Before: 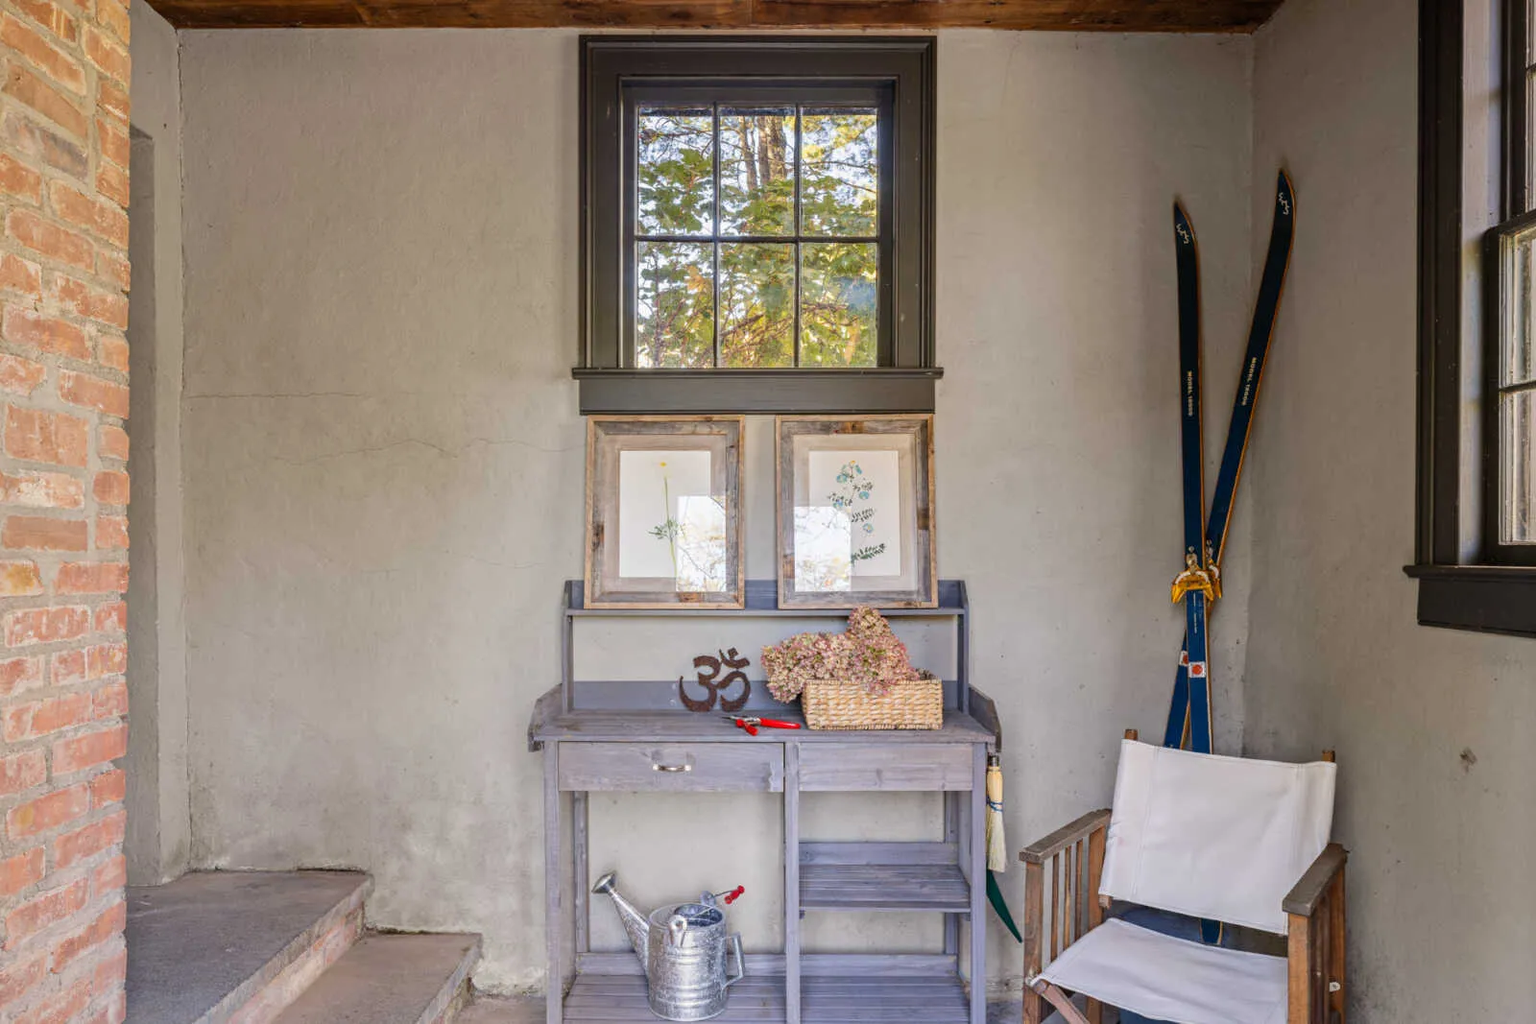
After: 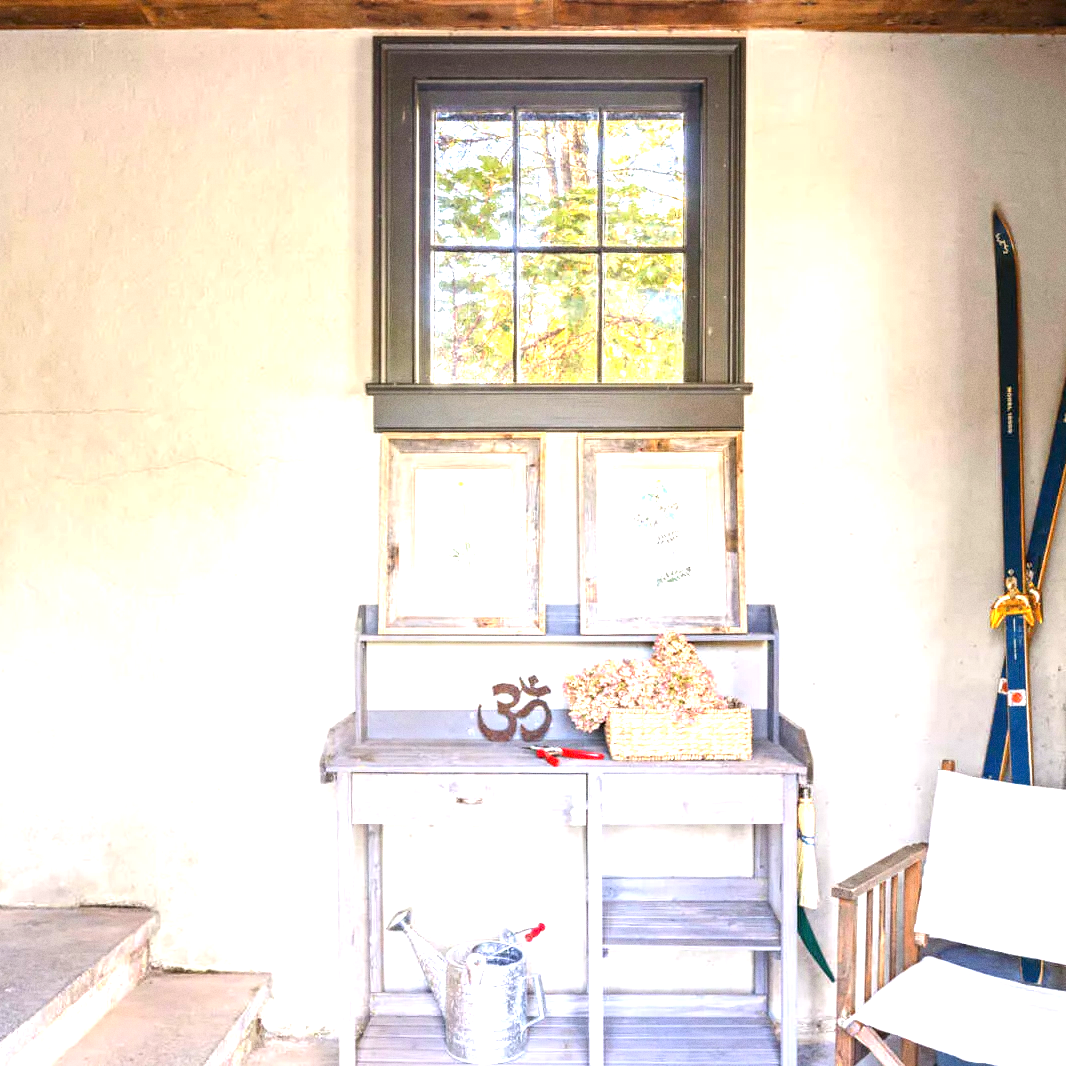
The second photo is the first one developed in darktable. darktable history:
grain: coarseness 0.09 ISO
crop and rotate: left 14.436%, right 18.898%
exposure: black level correction 0, exposure 1.75 EV, compensate exposure bias true, compensate highlight preservation false
